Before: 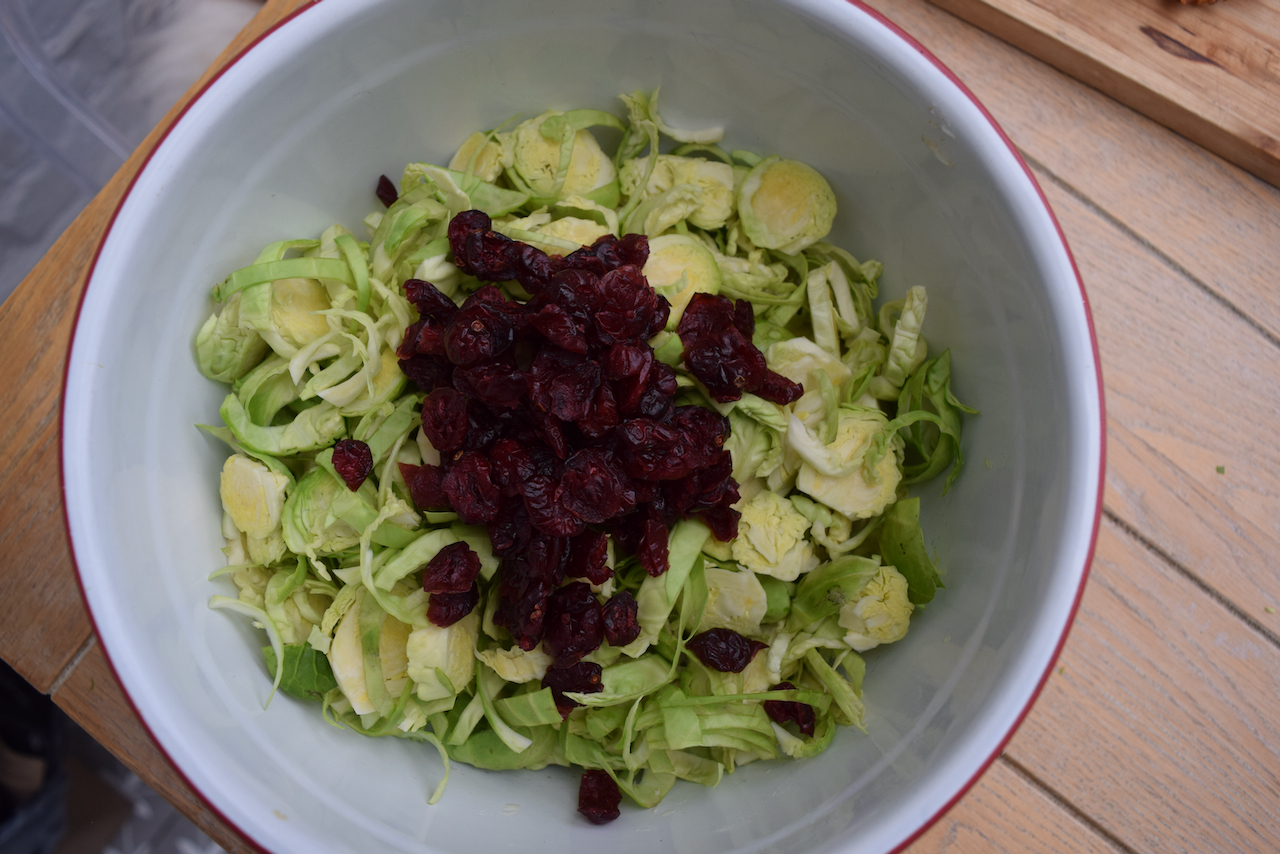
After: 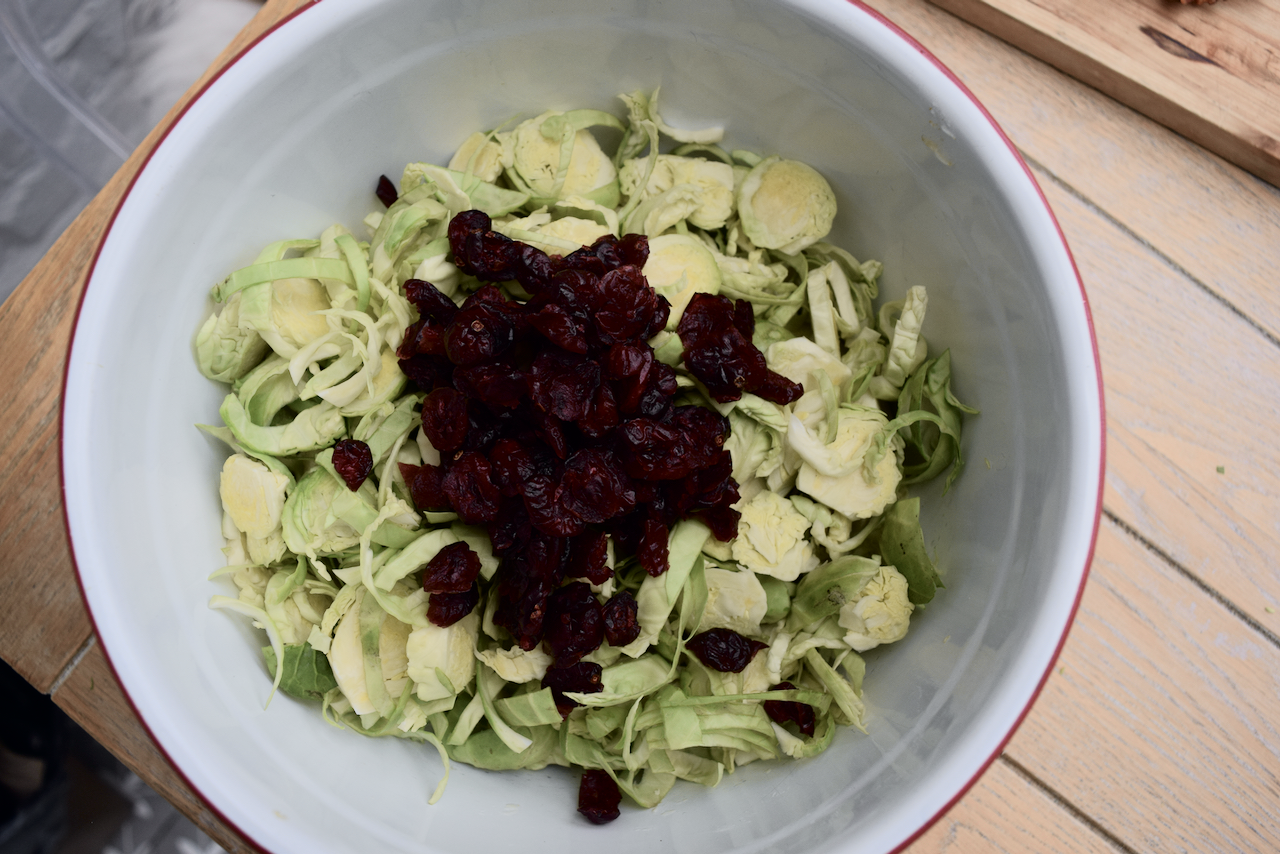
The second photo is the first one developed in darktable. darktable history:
color correction: saturation 0.8
tone curve: curves: ch0 [(0, 0) (0.037, 0.011) (0.135, 0.093) (0.266, 0.281) (0.461, 0.555) (0.581, 0.716) (0.675, 0.793) (0.767, 0.849) (0.91, 0.924) (1, 0.979)]; ch1 [(0, 0) (0.292, 0.278) (0.419, 0.423) (0.493, 0.492) (0.506, 0.5) (0.534, 0.529) (0.562, 0.562) (0.641, 0.663) (0.754, 0.76) (1, 1)]; ch2 [(0, 0) (0.294, 0.3) (0.361, 0.372) (0.429, 0.445) (0.478, 0.486) (0.502, 0.498) (0.518, 0.522) (0.531, 0.549) (0.561, 0.579) (0.64, 0.645) (0.7, 0.7) (0.861, 0.808) (1, 0.951)], color space Lab, independent channels, preserve colors none
